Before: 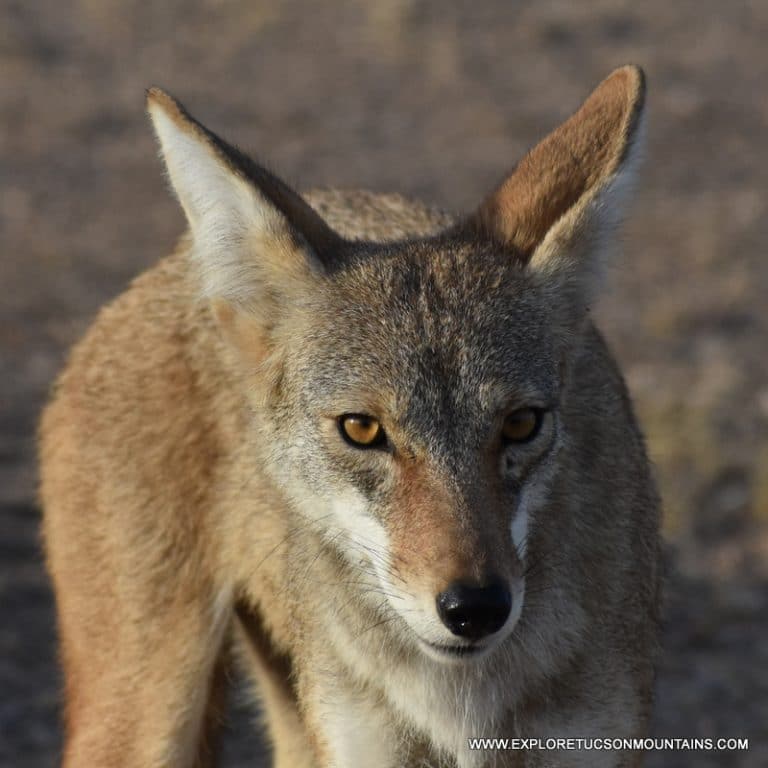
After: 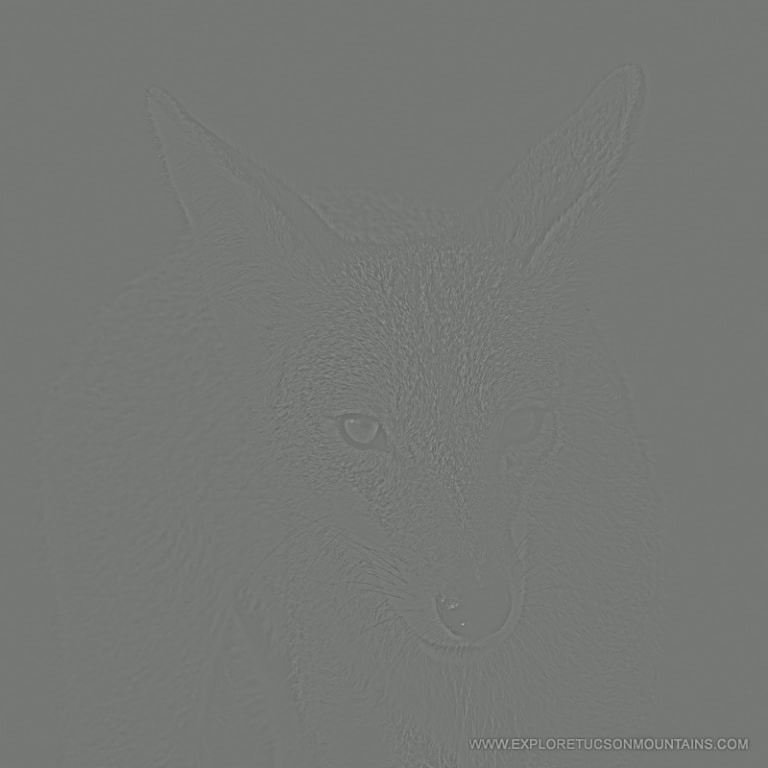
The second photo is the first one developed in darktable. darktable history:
highpass: sharpness 5.84%, contrast boost 8.44%
exposure: exposure 0.131 EV, compensate highlight preservation false
contrast brightness saturation: saturation -0.05
color correction: highlights a* -2.68, highlights b* 2.57
